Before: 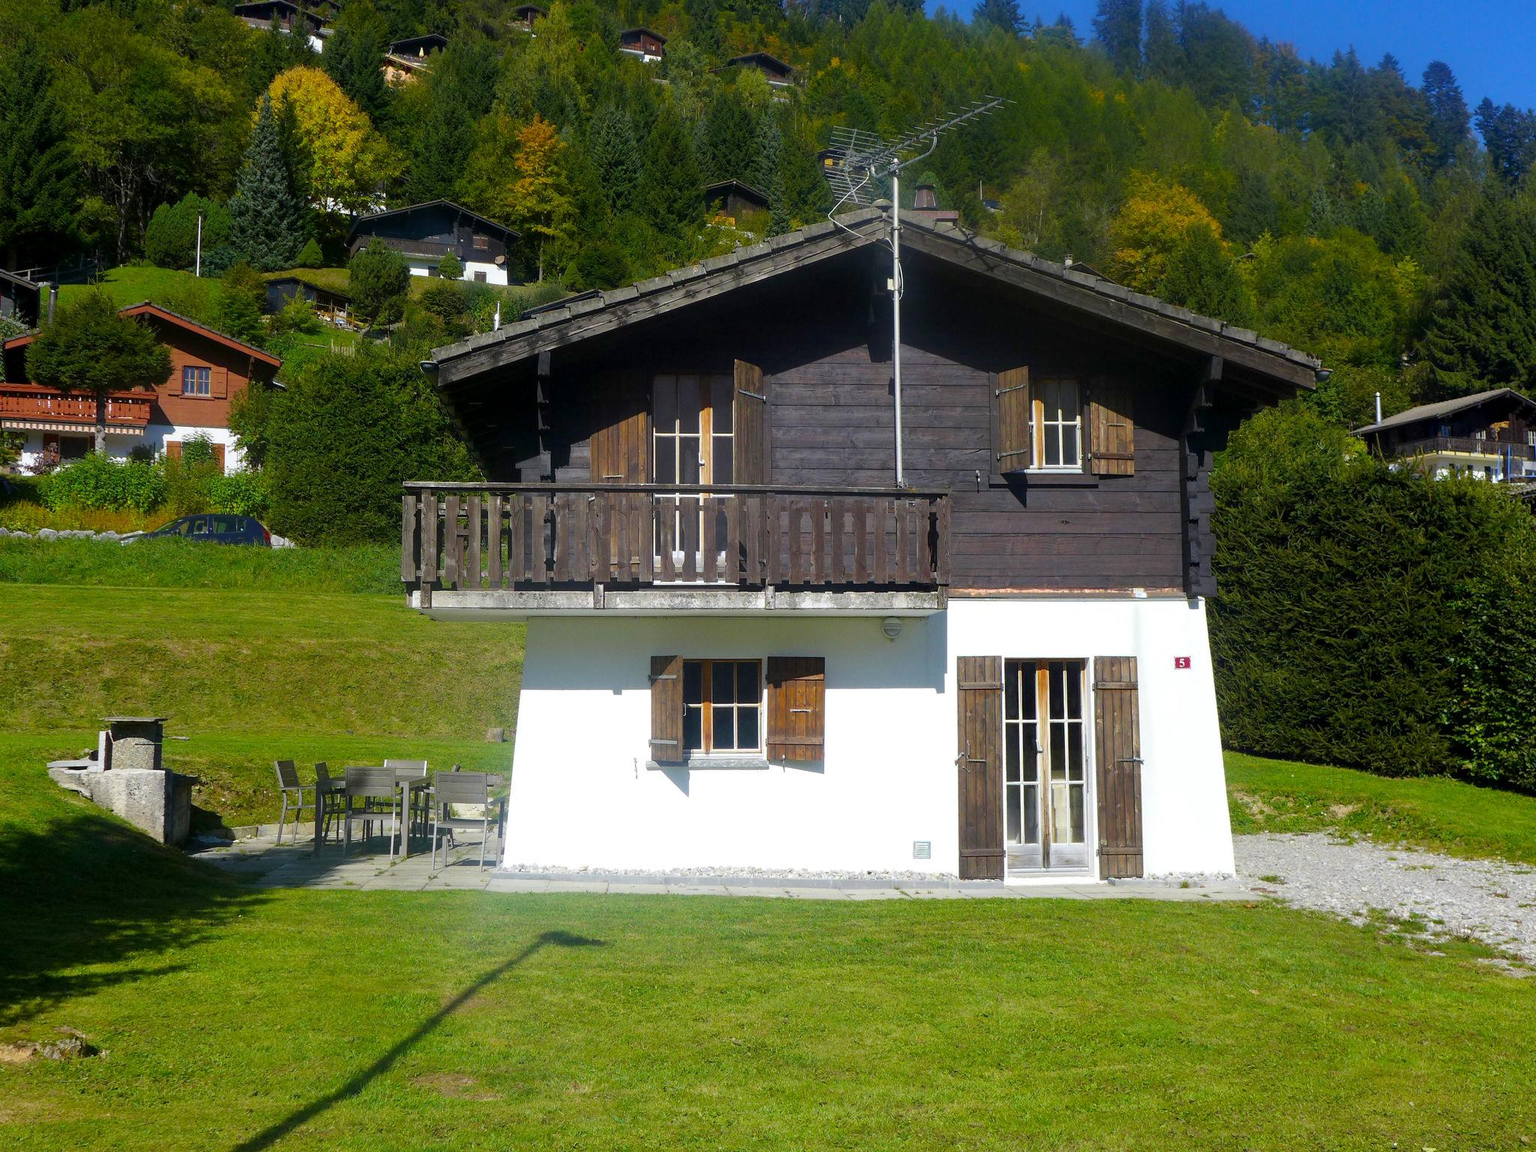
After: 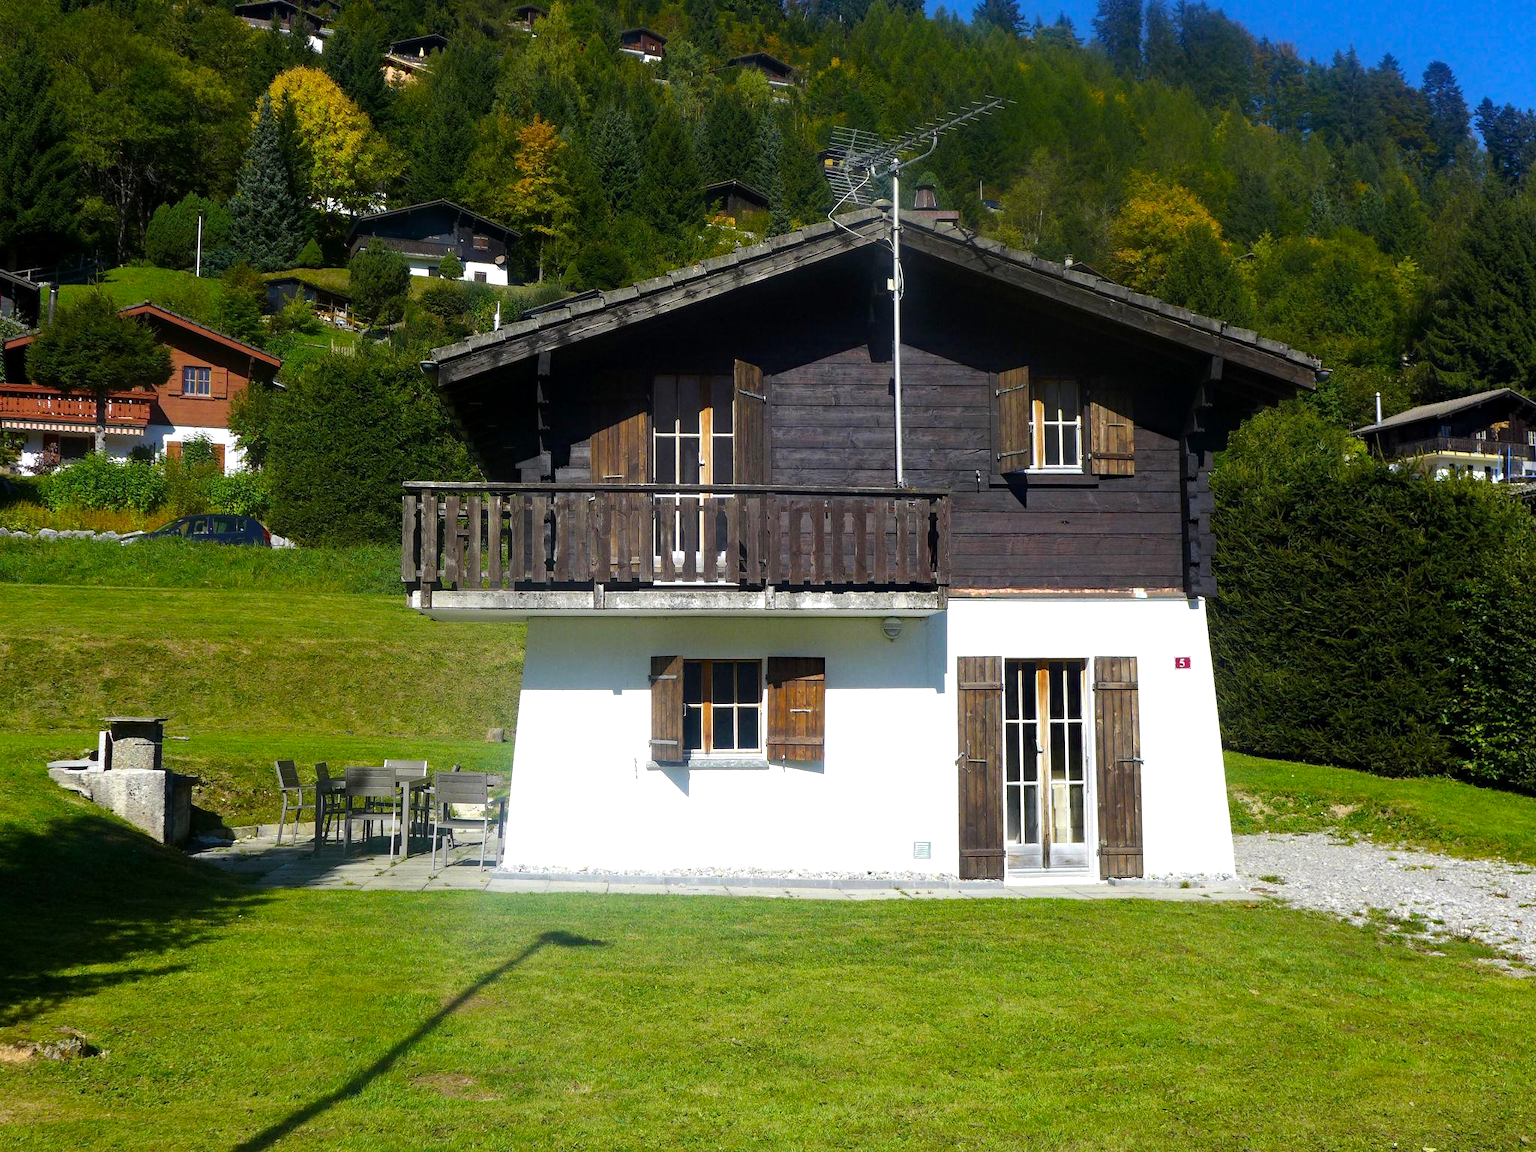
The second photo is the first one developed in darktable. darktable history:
tone equalizer: -8 EV -0.417 EV, -7 EV -0.389 EV, -6 EV -0.333 EV, -5 EV -0.222 EV, -3 EV 0.222 EV, -2 EV 0.333 EV, -1 EV 0.389 EV, +0 EV 0.417 EV, edges refinement/feathering 500, mask exposure compensation -1.57 EV, preserve details no
haze removal: compatibility mode true, adaptive false
